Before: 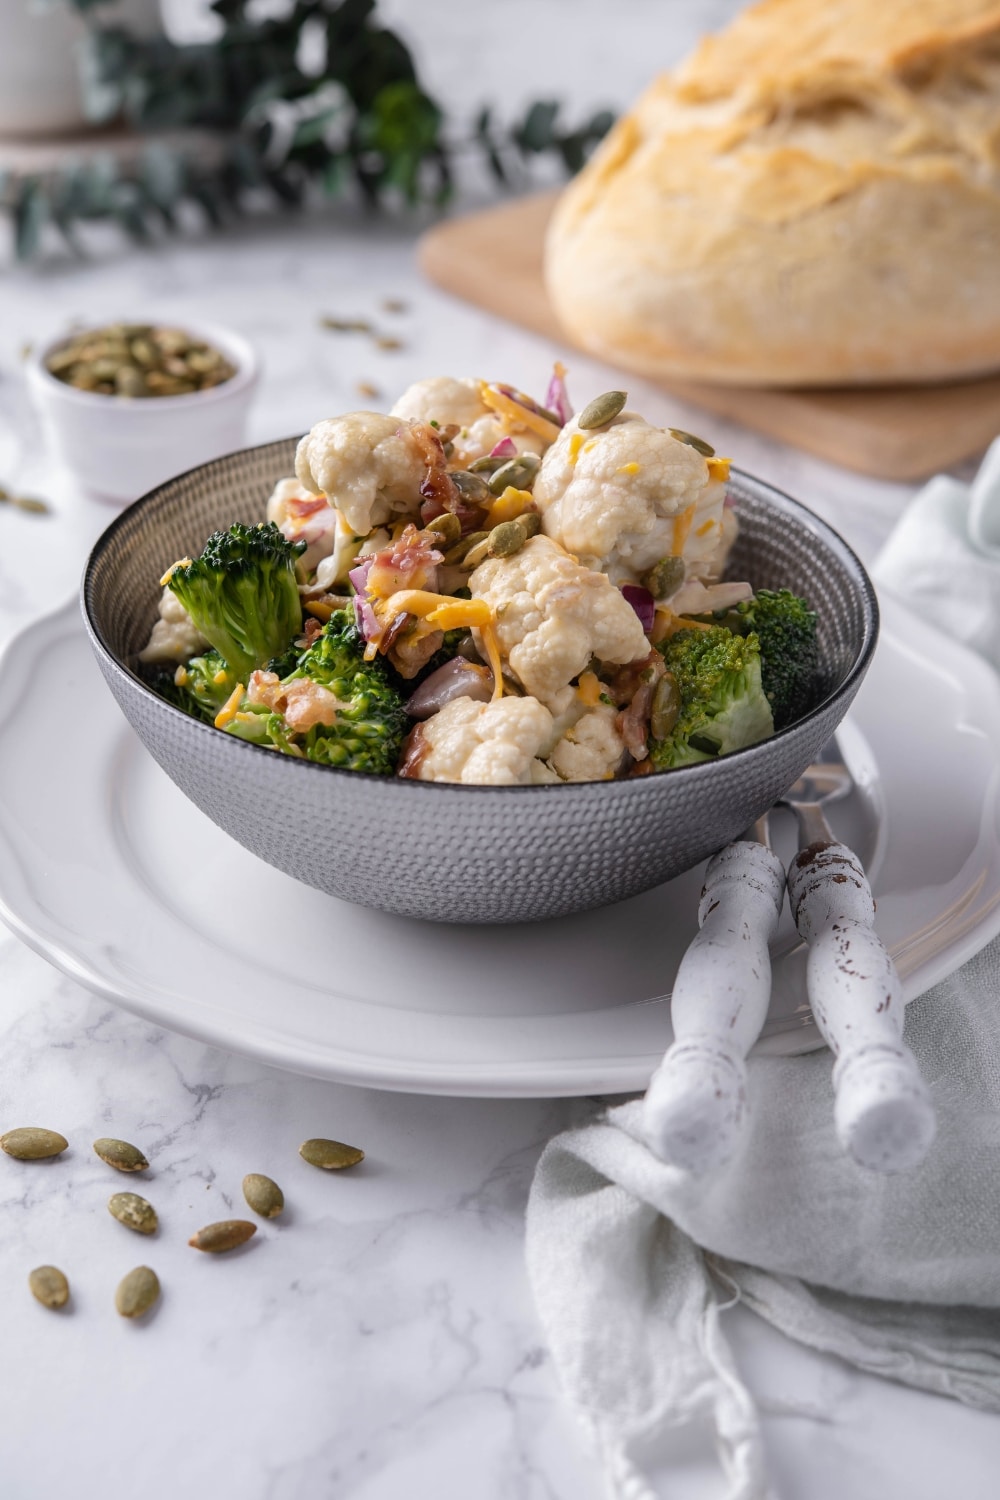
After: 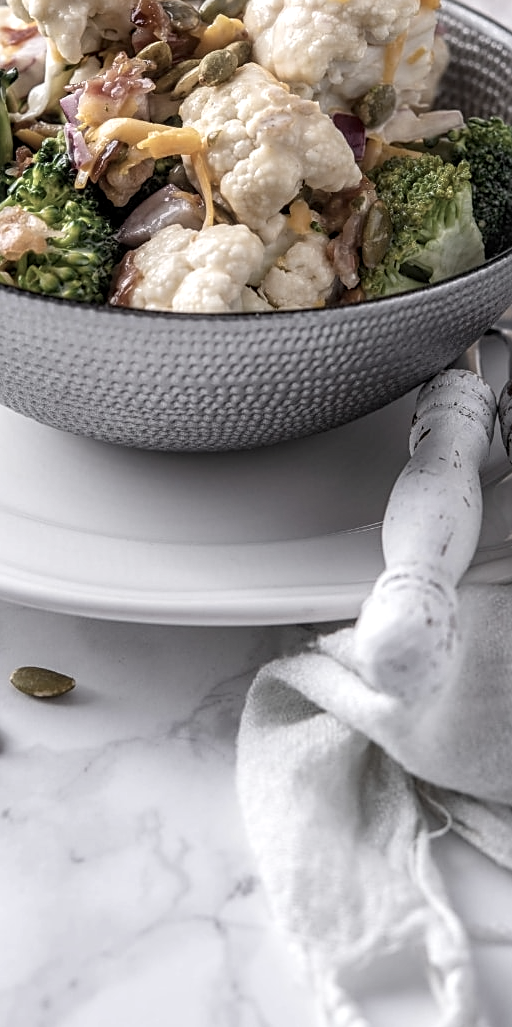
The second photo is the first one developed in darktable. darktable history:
shadows and highlights: shadows 1.18, highlights 41.19
sharpen: on, module defaults
local contrast: highlights 63%, detail 143%, midtone range 0.429
contrast brightness saturation: contrast -0.06, saturation -0.398
crop and rotate: left 28.93%, top 31.475%, right 19.855%
exposure: exposure 0.127 EV, compensate highlight preservation false
